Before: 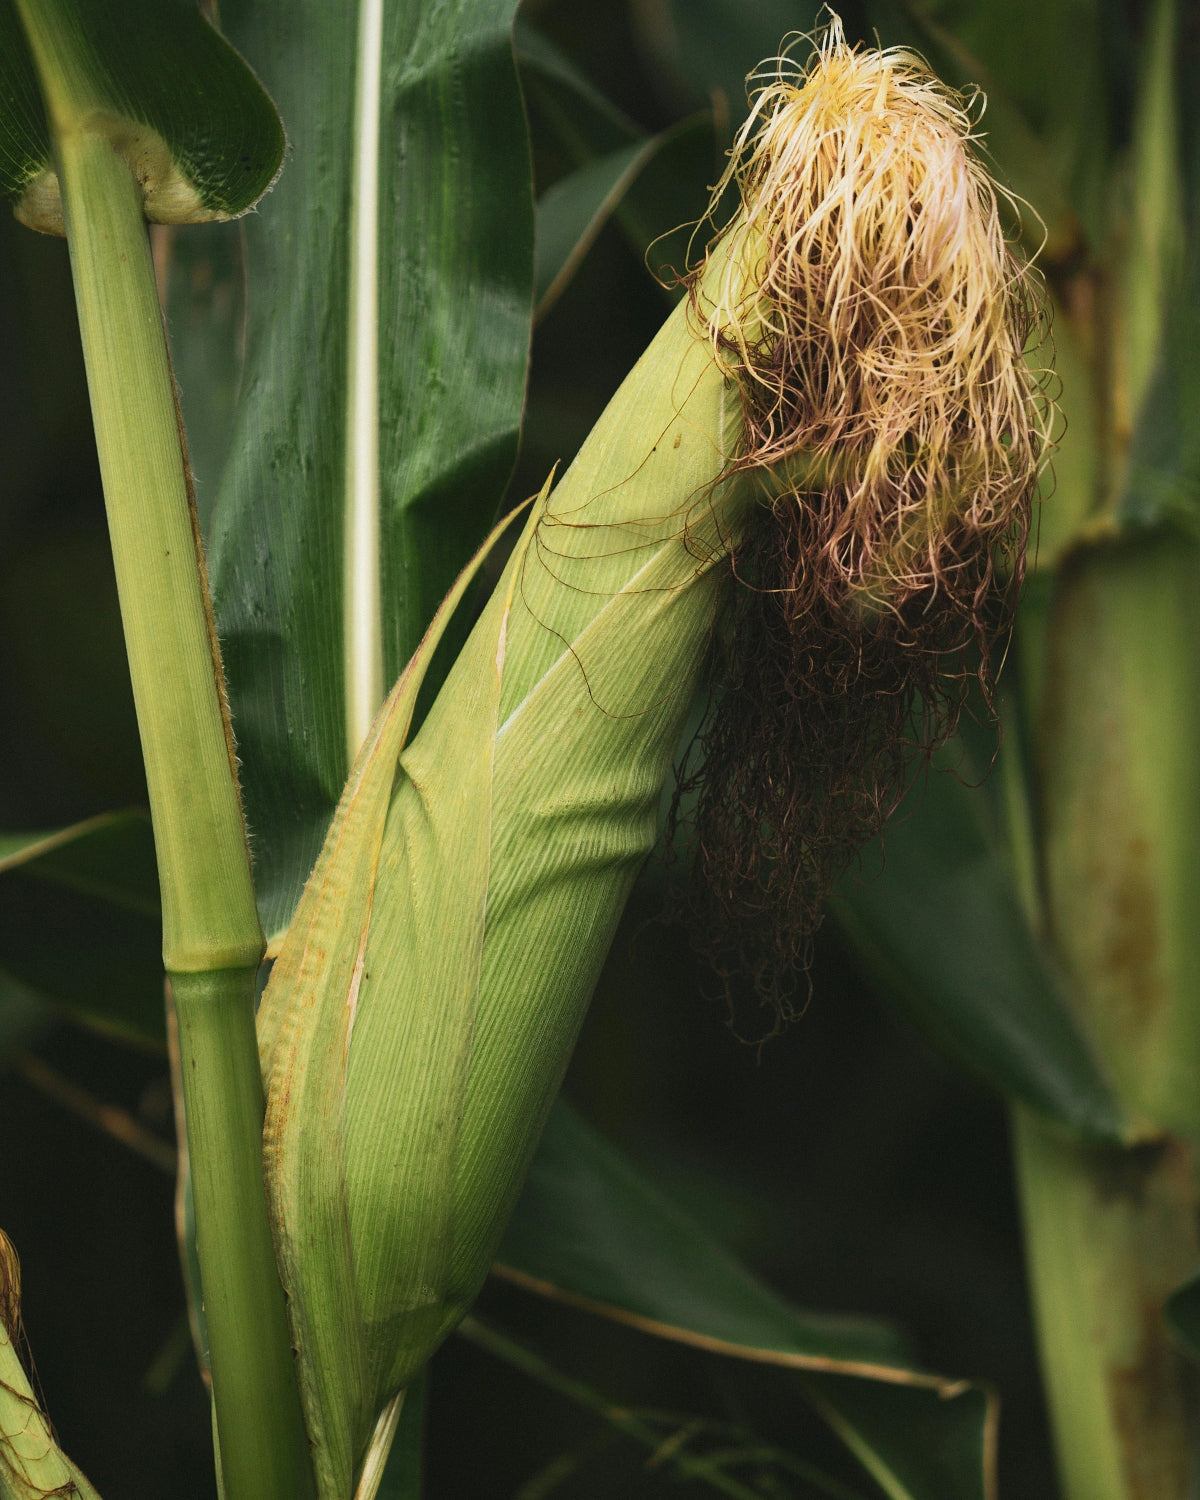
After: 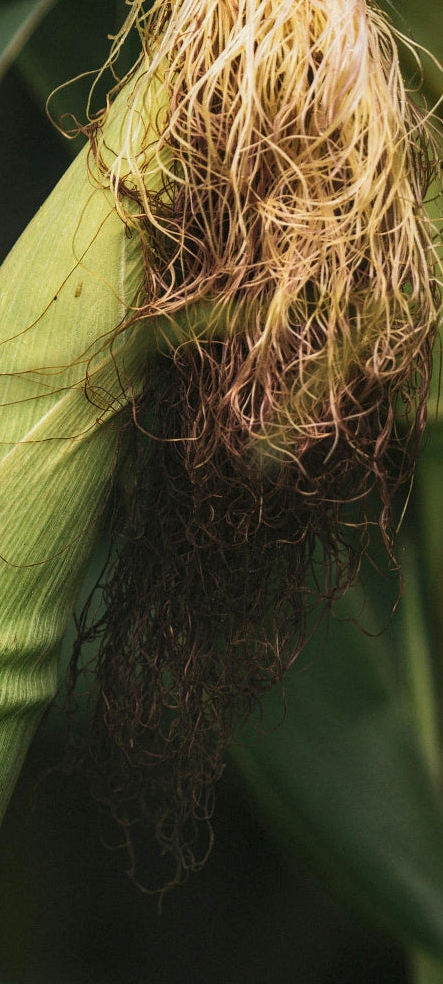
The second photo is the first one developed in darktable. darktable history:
local contrast: on, module defaults
crop and rotate: left 49.936%, top 10.094%, right 13.136%, bottom 24.256%
